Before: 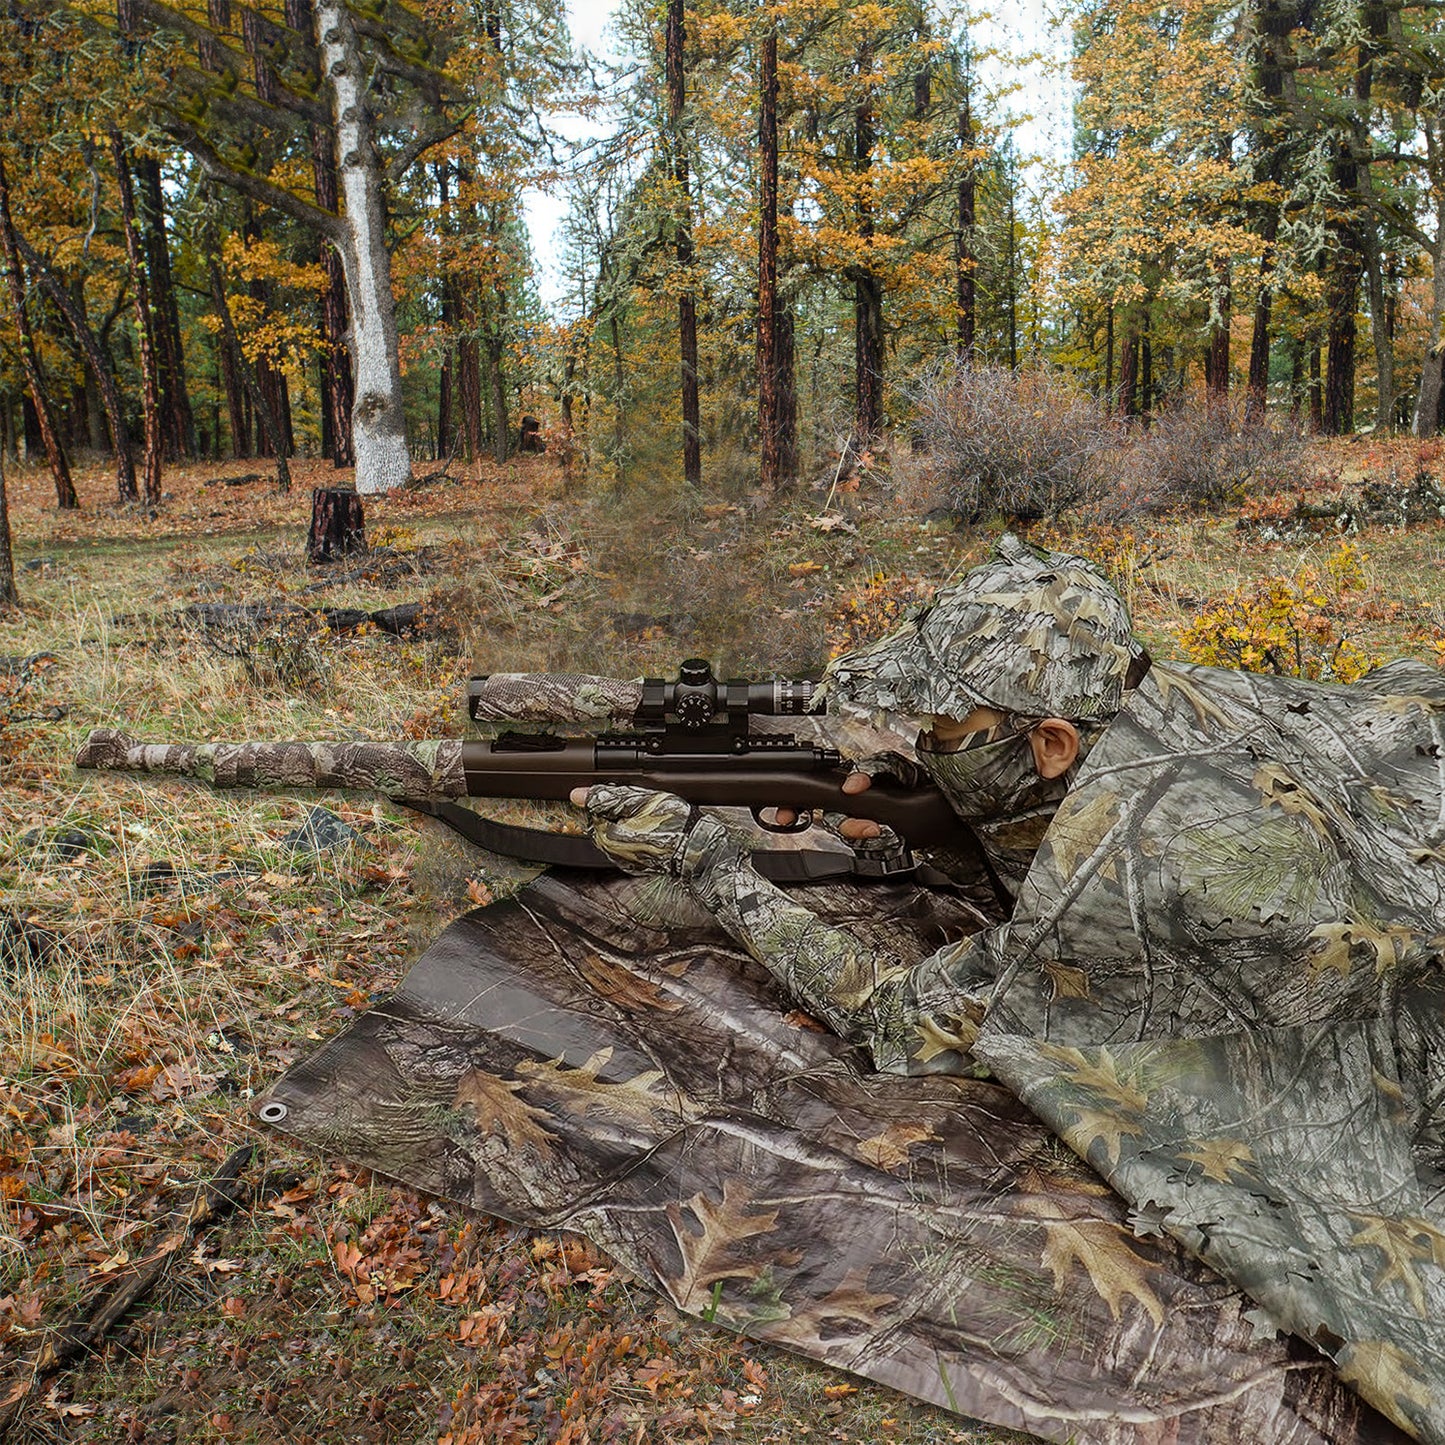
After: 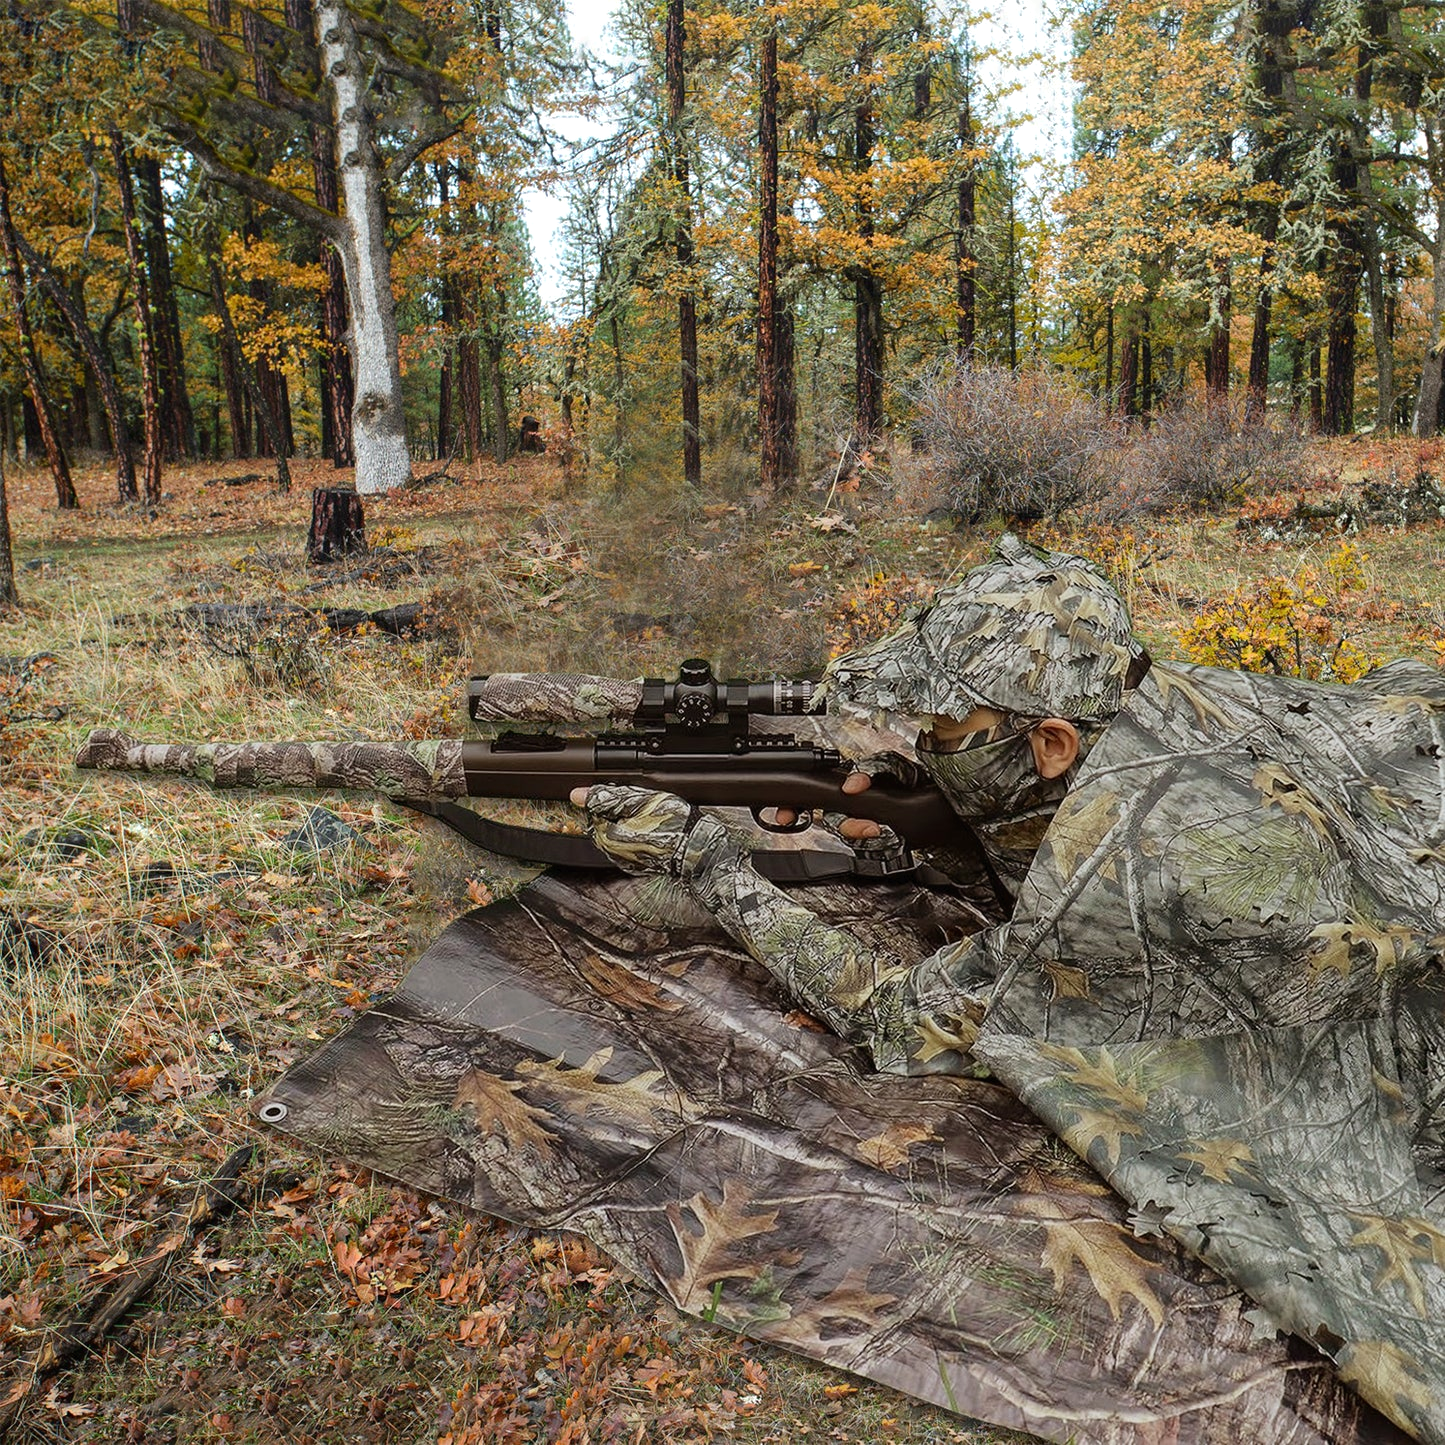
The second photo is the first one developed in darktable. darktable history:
exposure: exposure 0.129 EV, compensate highlight preservation false
tone curve: curves: ch0 [(0, 0) (0.003, 0.013) (0.011, 0.018) (0.025, 0.027) (0.044, 0.045) (0.069, 0.068) (0.1, 0.096) (0.136, 0.13) (0.177, 0.168) (0.224, 0.217) (0.277, 0.277) (0.335, 0.338) (0.399, 0.401) (0.468, 0.473) (0.543, 0.544) (0.623, 0.621) (0.709, 0.7) (0.801, 0.781) (0.898, 0.869) (1, 1)], color space Lab, independent channels, preserve colors none
